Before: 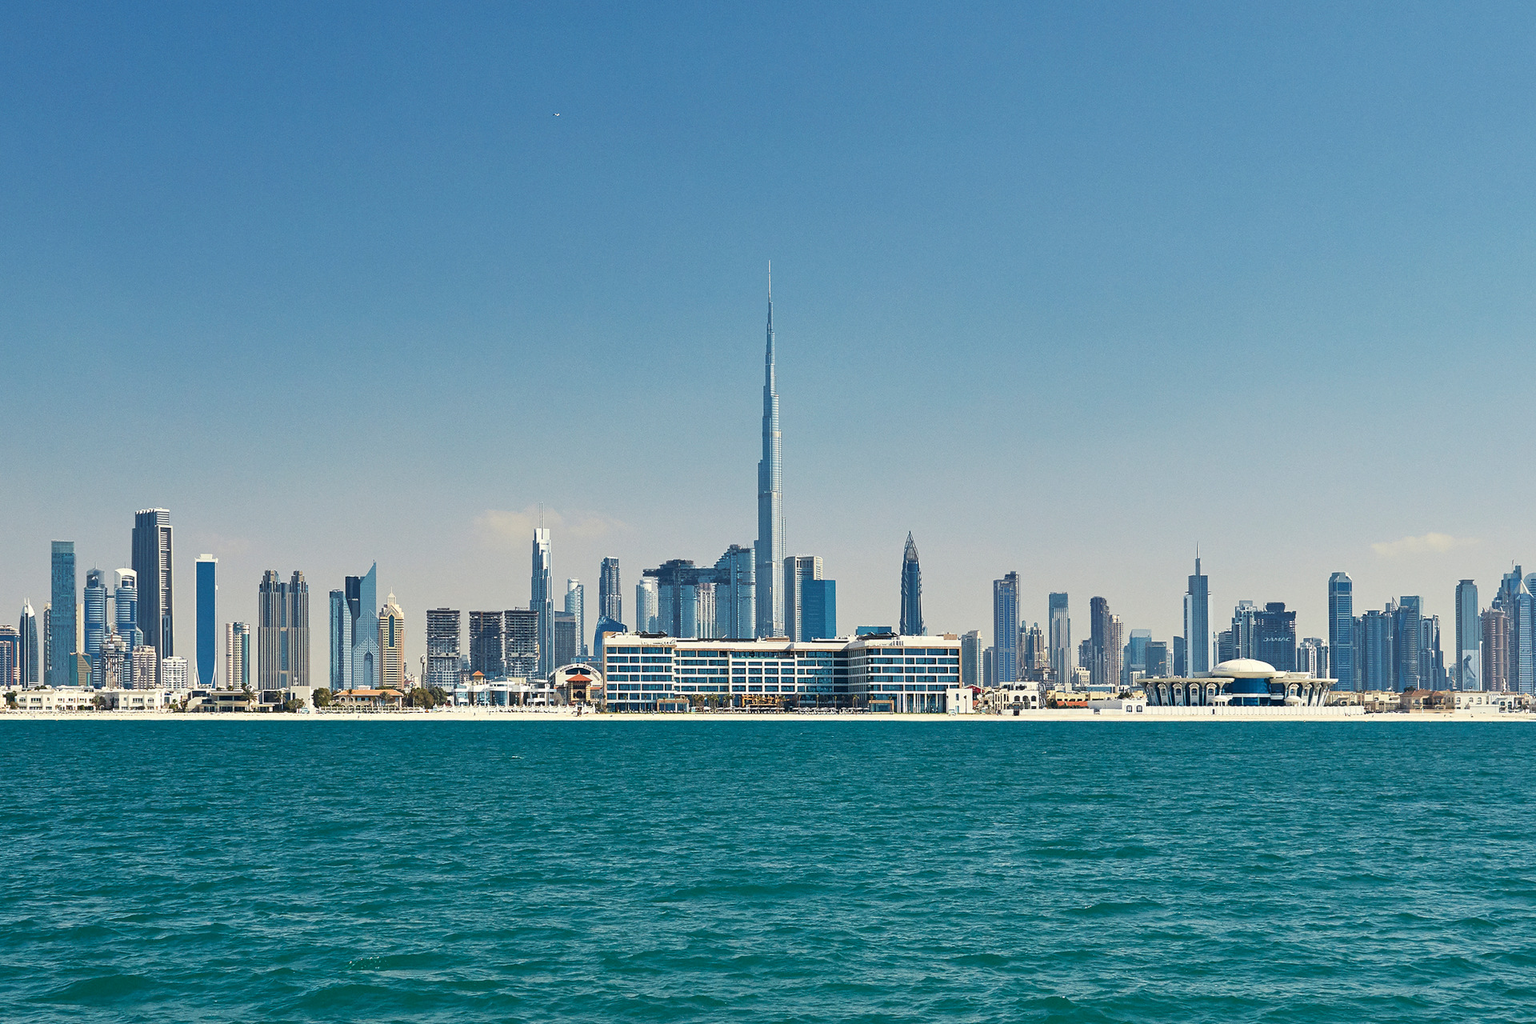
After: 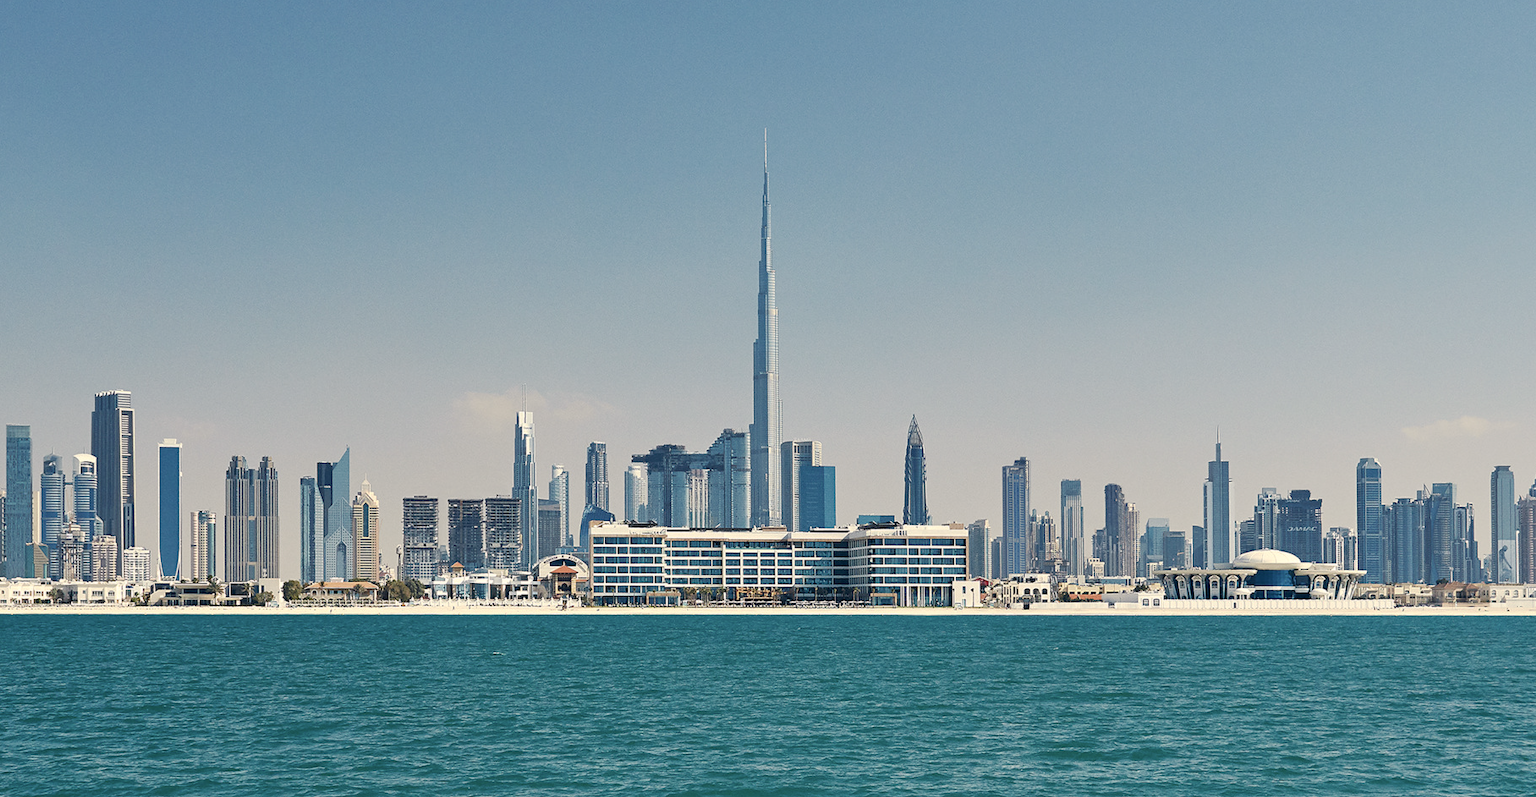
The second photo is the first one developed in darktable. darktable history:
crop and rotate: left 2.978%, top 13.651%, right 2.408%, bottom 12.652%
base curve: curves: ch0 [(0, 0) (0.235, 0.266) (0.503, 0.496) (0.786, 0.72) (1, 1)], preserve colors none
color correction: highlights a* 2.93, highlights b* 5.03, shadows a* -2.12, shadows b* -4.9, saturation 0.8
